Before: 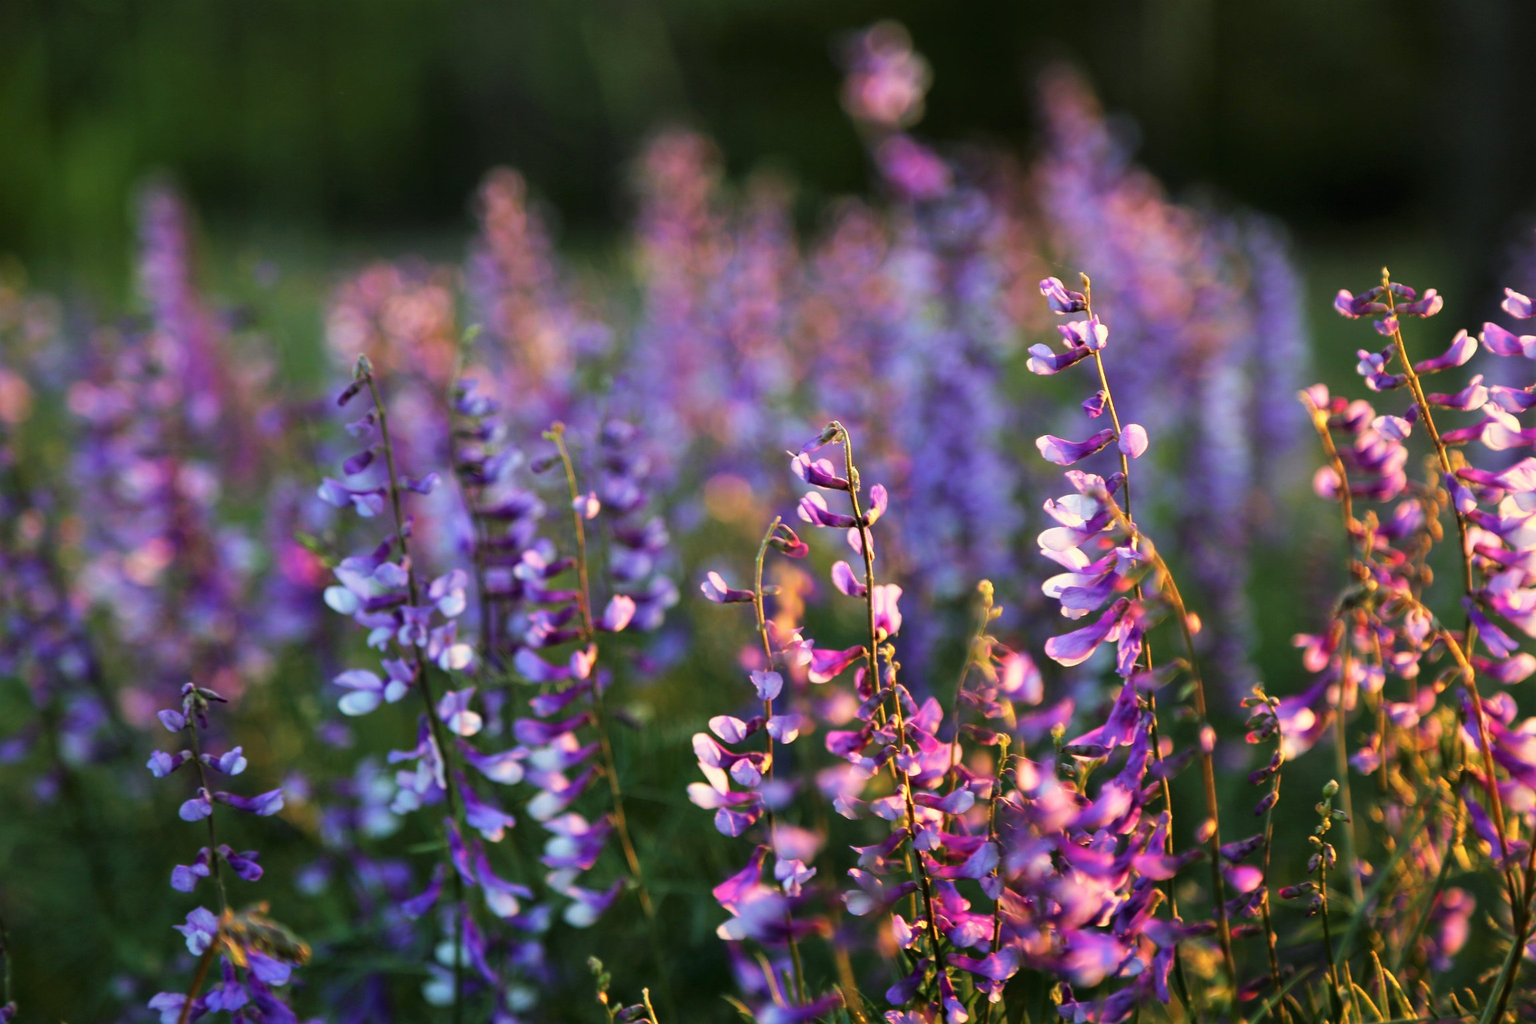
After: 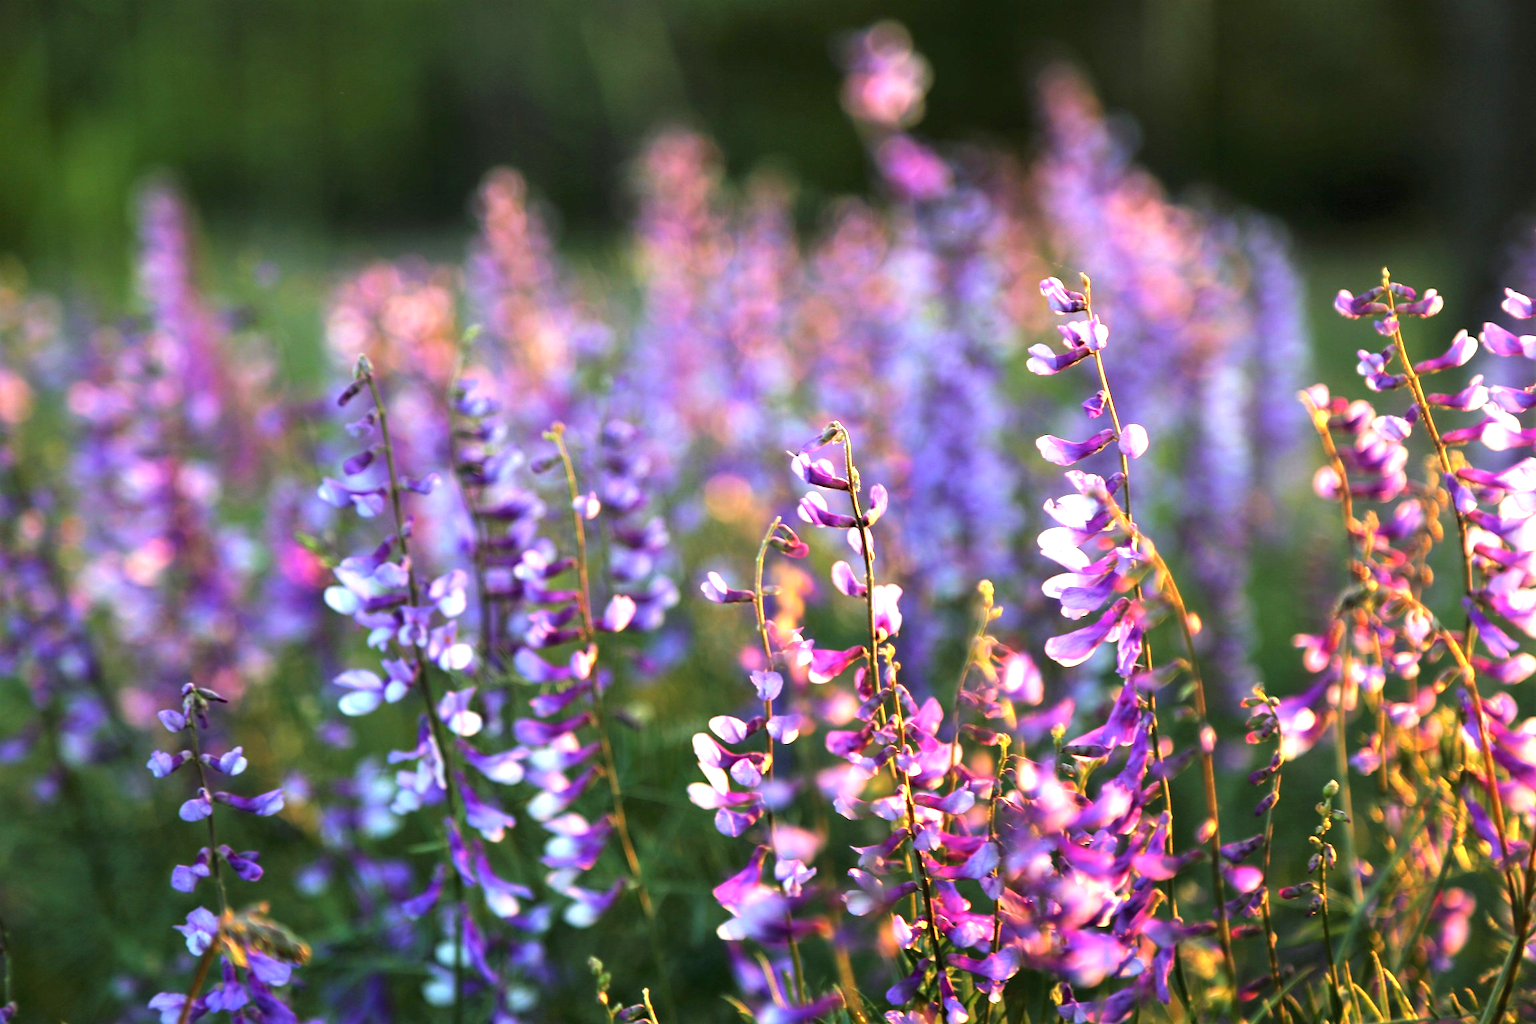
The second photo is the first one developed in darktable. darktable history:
exposure: exposure 0.941 EV, compensate highlight preservation false
